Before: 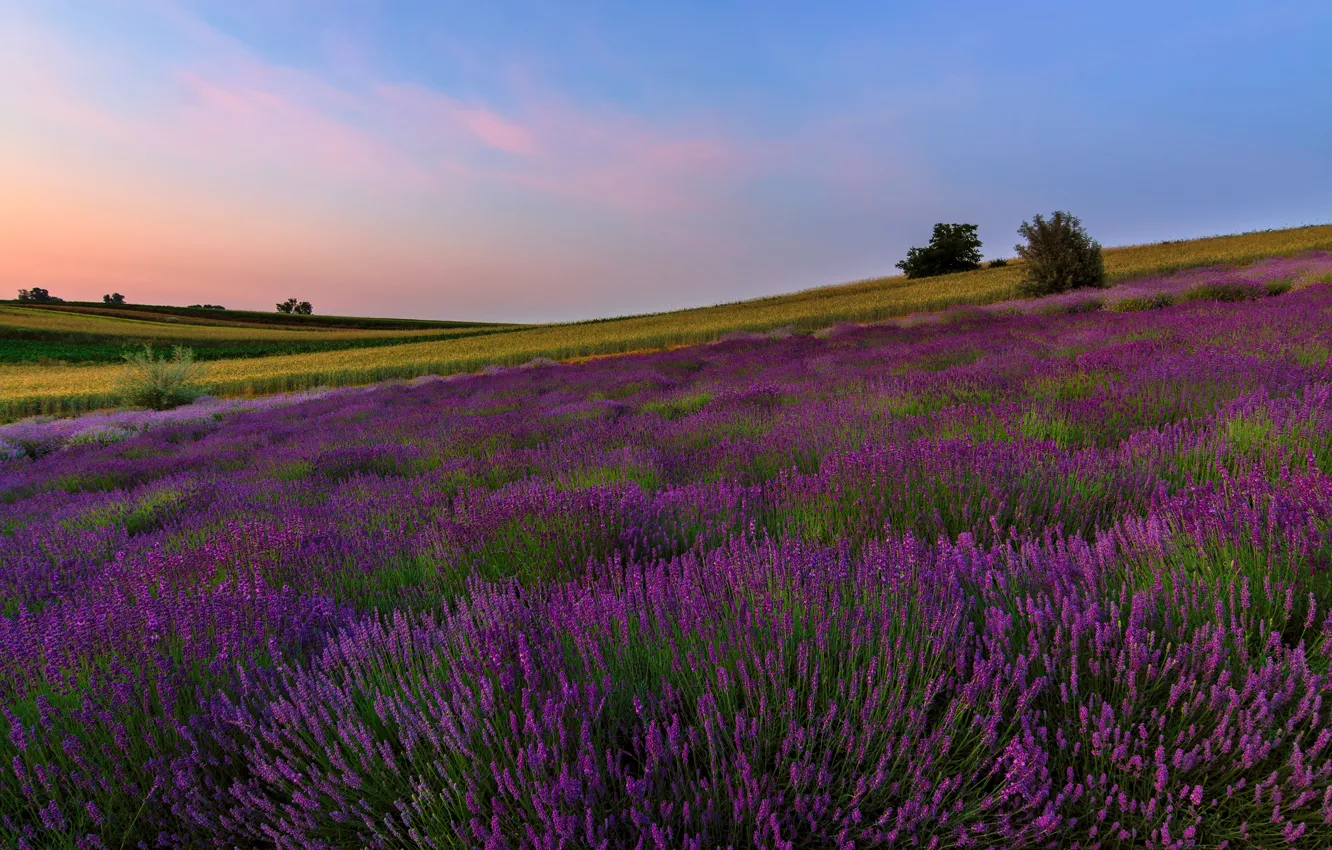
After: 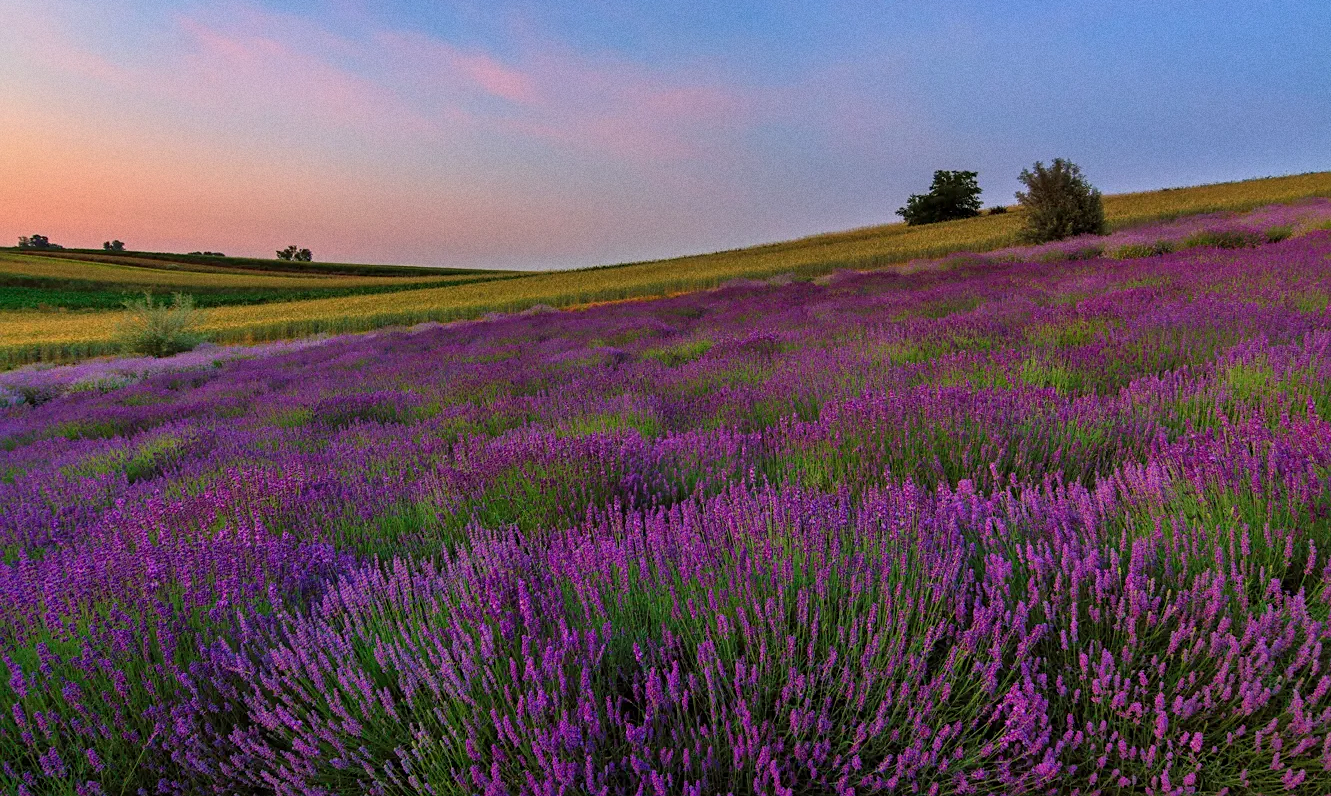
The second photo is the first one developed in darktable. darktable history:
sharpen: amount 0.2
grain: coarseness 0.47 ISO
crop and rotate: top 6.25%
shadows and highlights: on, module defaults
